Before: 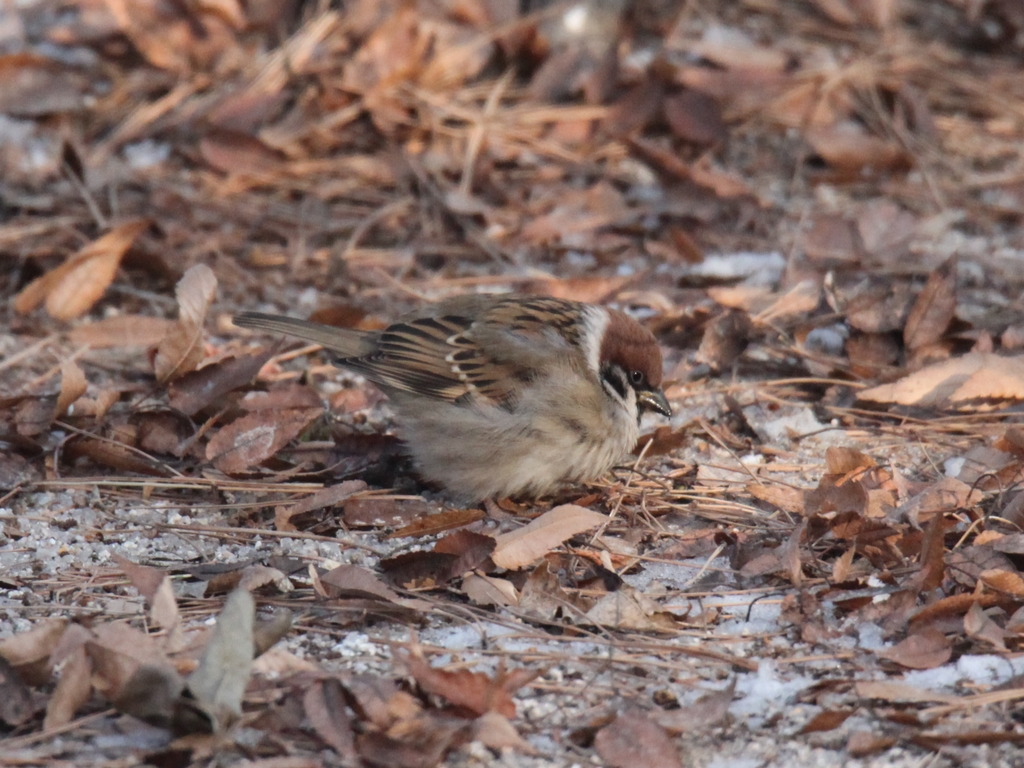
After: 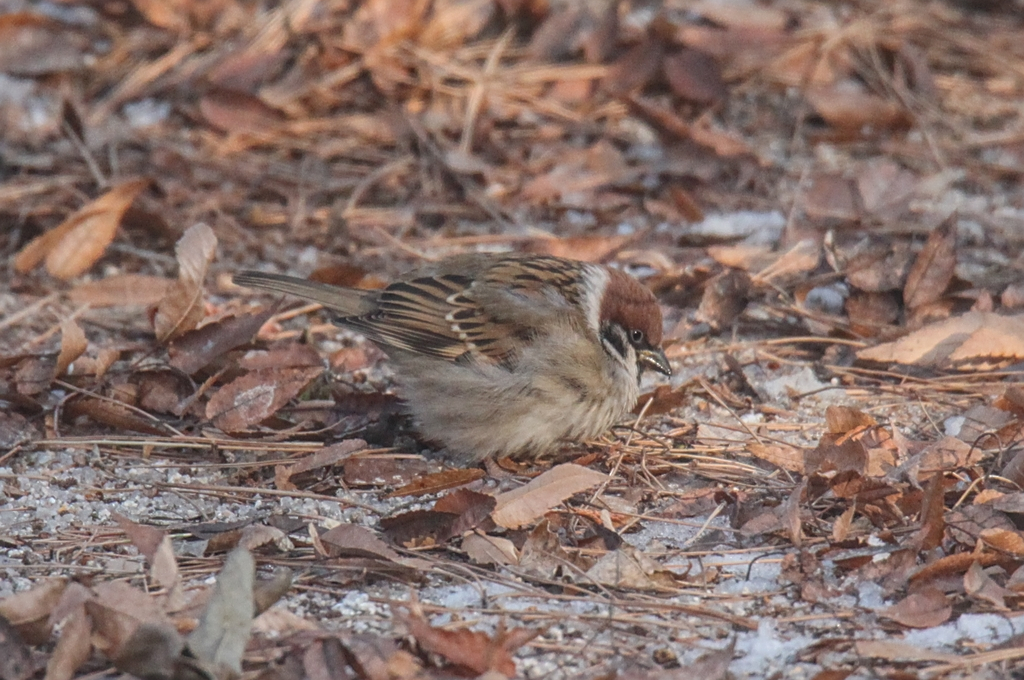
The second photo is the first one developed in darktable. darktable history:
crop and rotate: top 5.433%, bottom 5.947%
sharpen: on, module defaults
local contrast: highlights 72%, shadows 12%, midtone range 0.192
